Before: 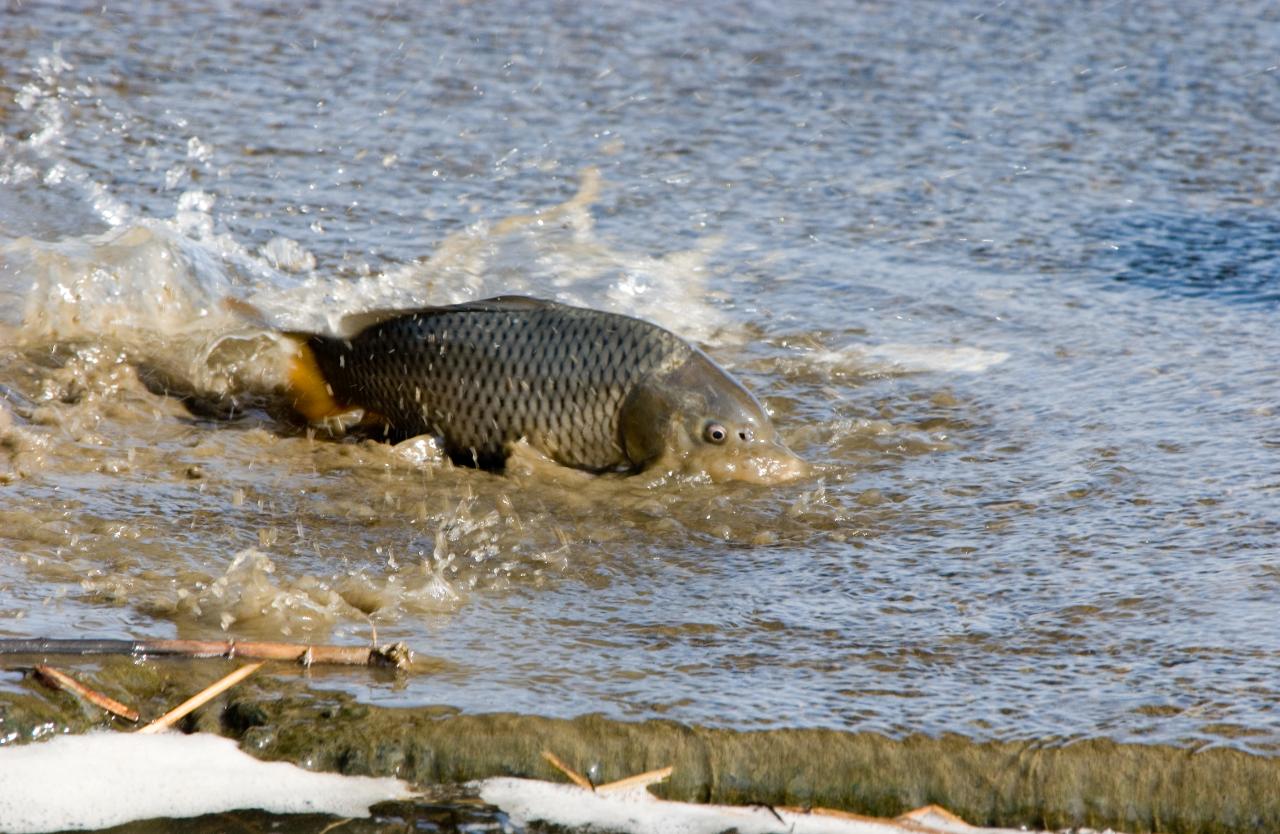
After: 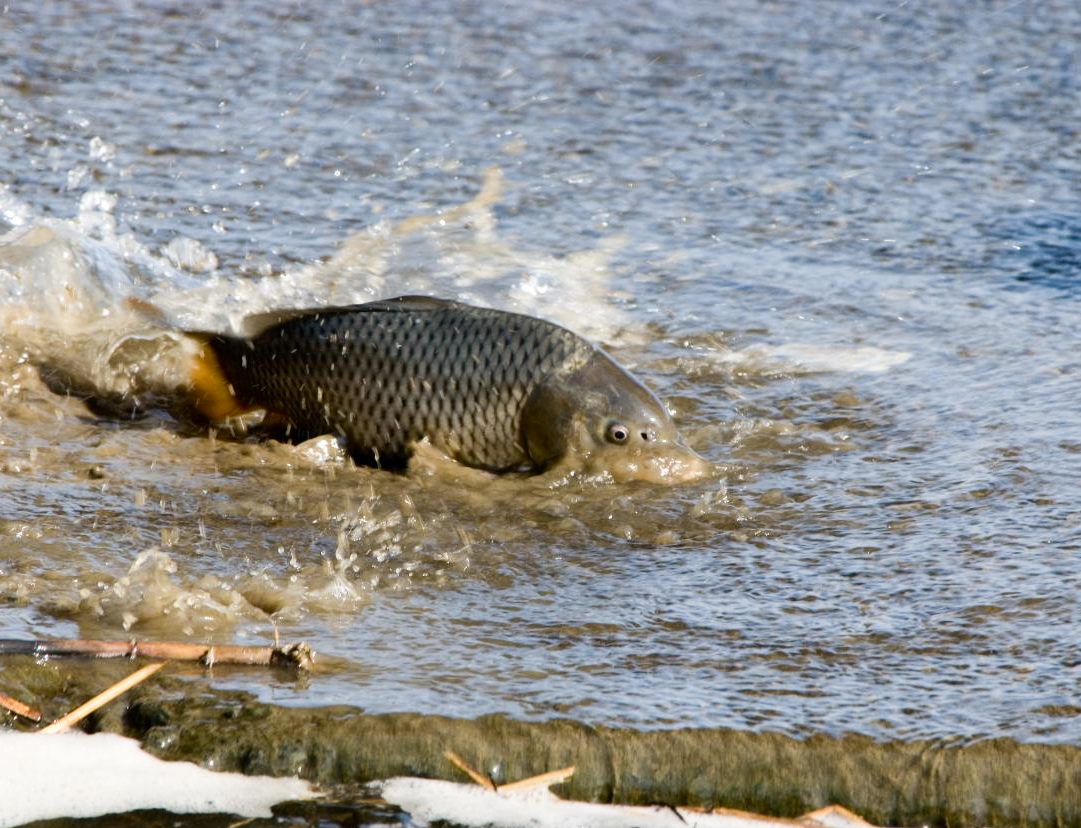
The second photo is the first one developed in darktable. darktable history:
contrast brightness saturation: contrast 0.142
crop: left 7.669%, right 7.811%
